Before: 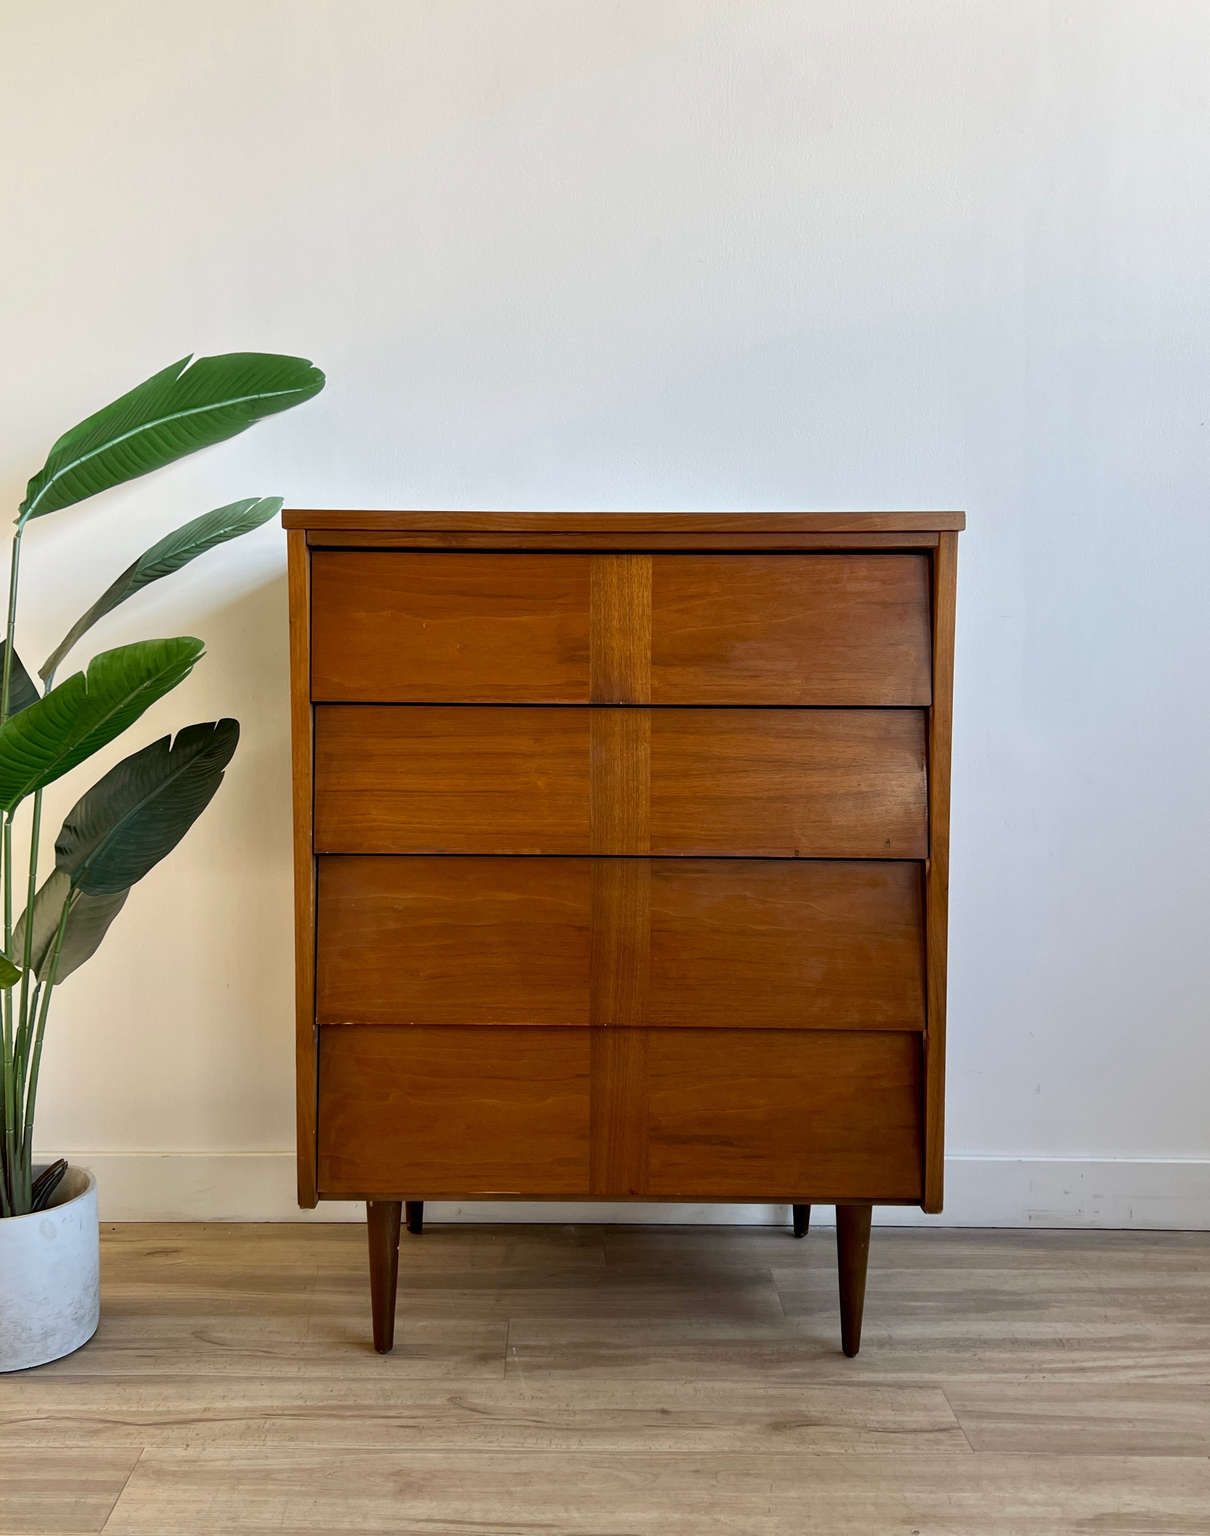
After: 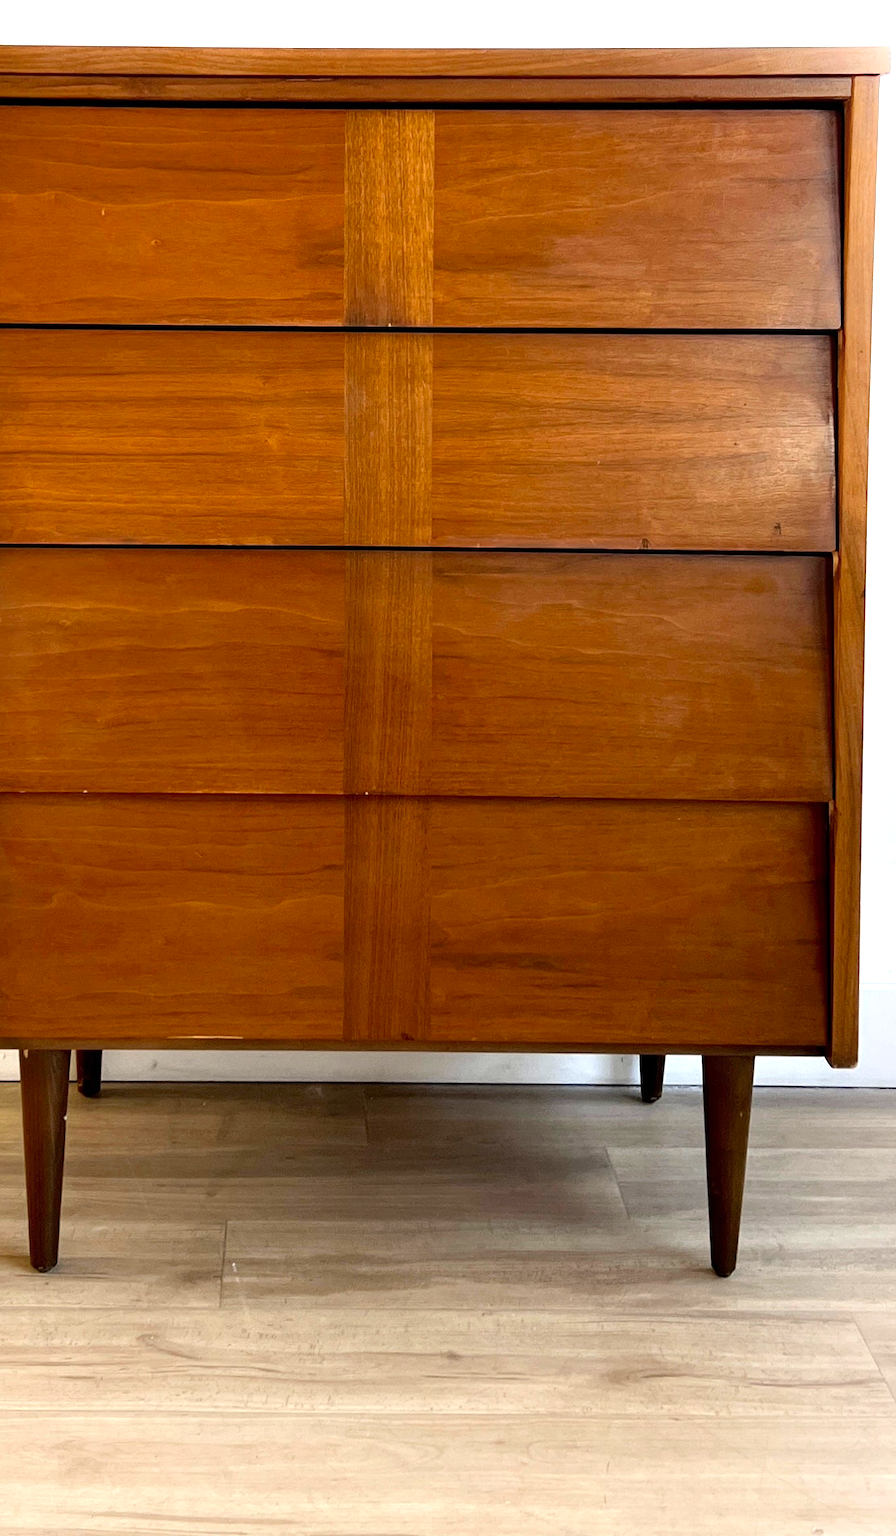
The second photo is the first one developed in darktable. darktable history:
crop and rotate: left 29.212%, top 31.231%, right 19.844%
levels: black 3.89%, levels [0, 0.374, 0.749]
shadows and highlights: shadows -25.12, highlights 50.25, soften with gaussian
